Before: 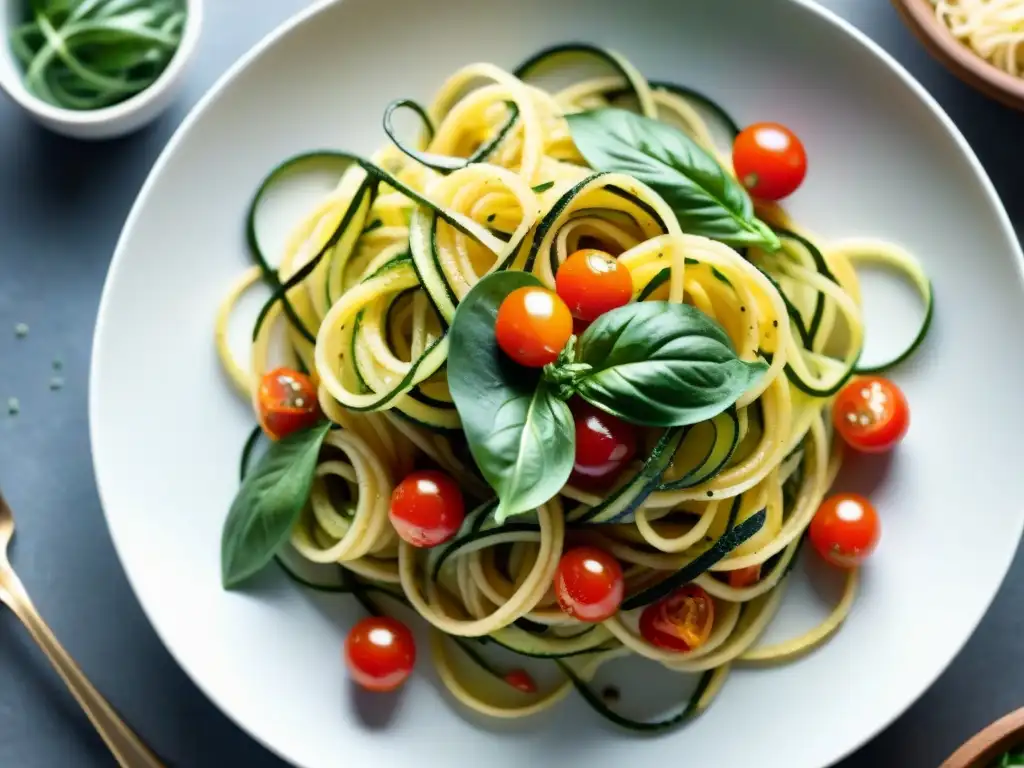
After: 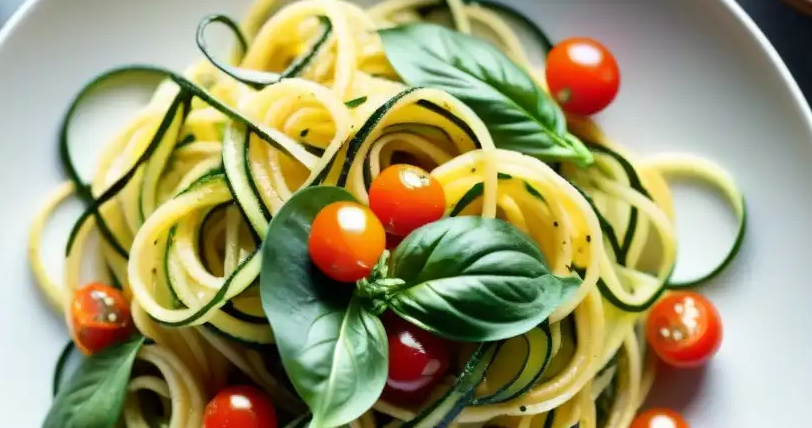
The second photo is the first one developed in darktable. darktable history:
crop: left 18.326%, top 11.12%, right 2.321%, bottom 33.134%
